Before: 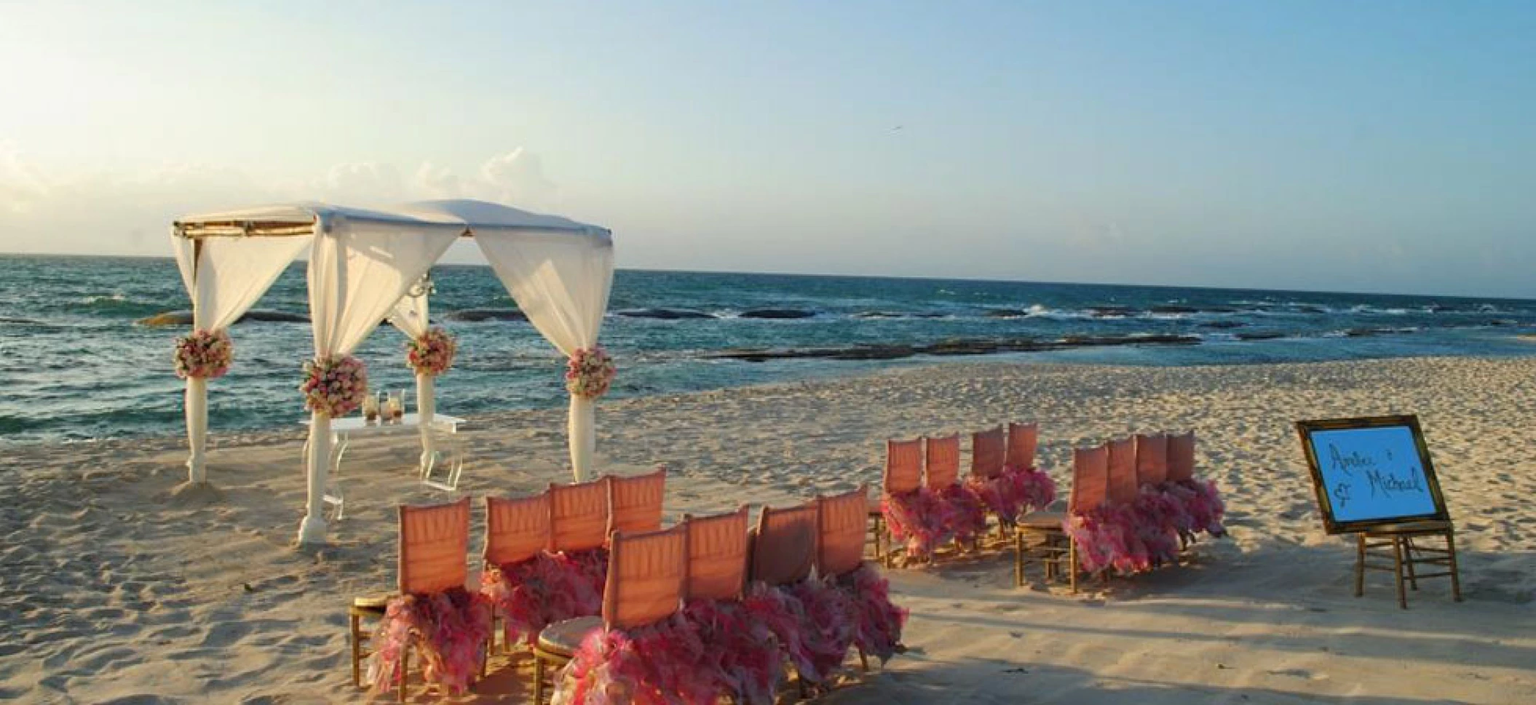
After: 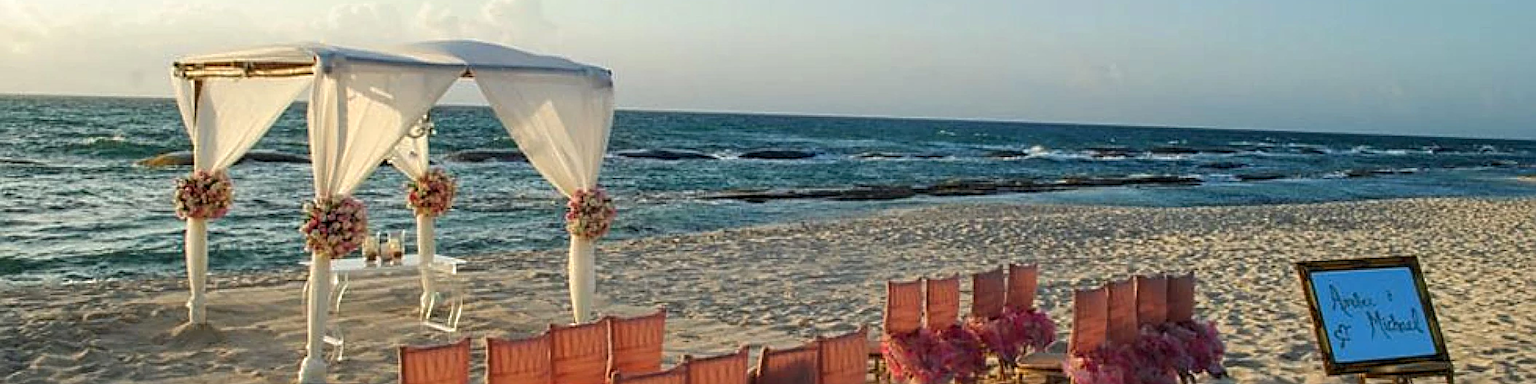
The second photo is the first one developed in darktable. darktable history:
crop and rotate: top 22.655%, bottom 22.782%
local contrast: on, module defaults
sharpen: radius 2.53, amount 0.621
